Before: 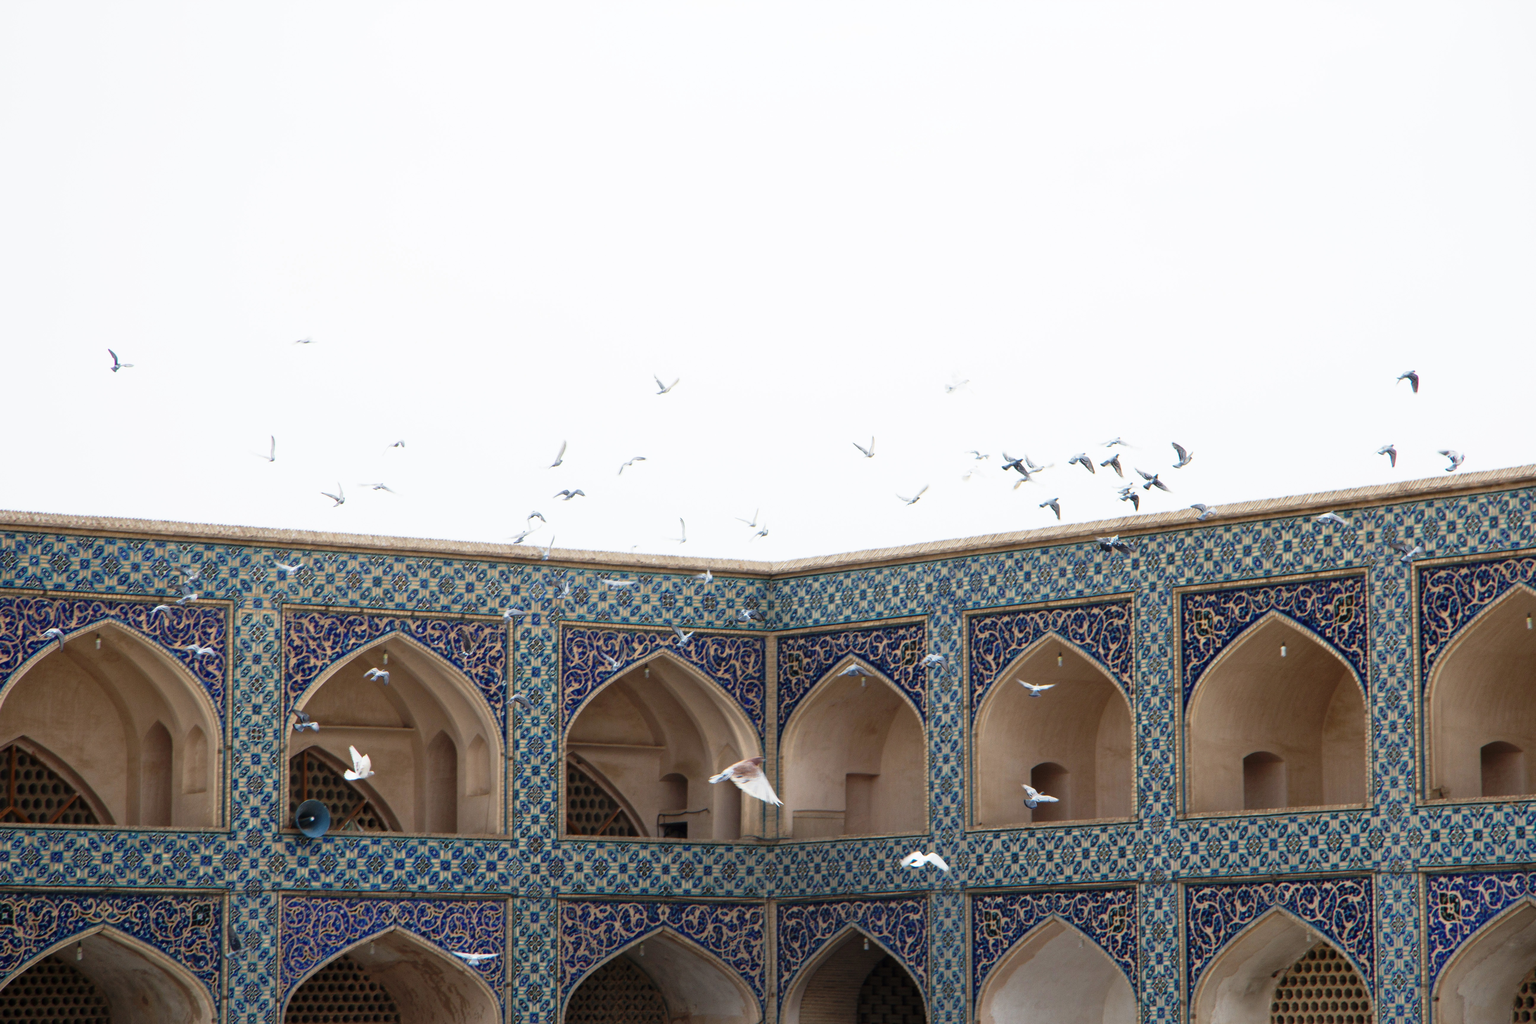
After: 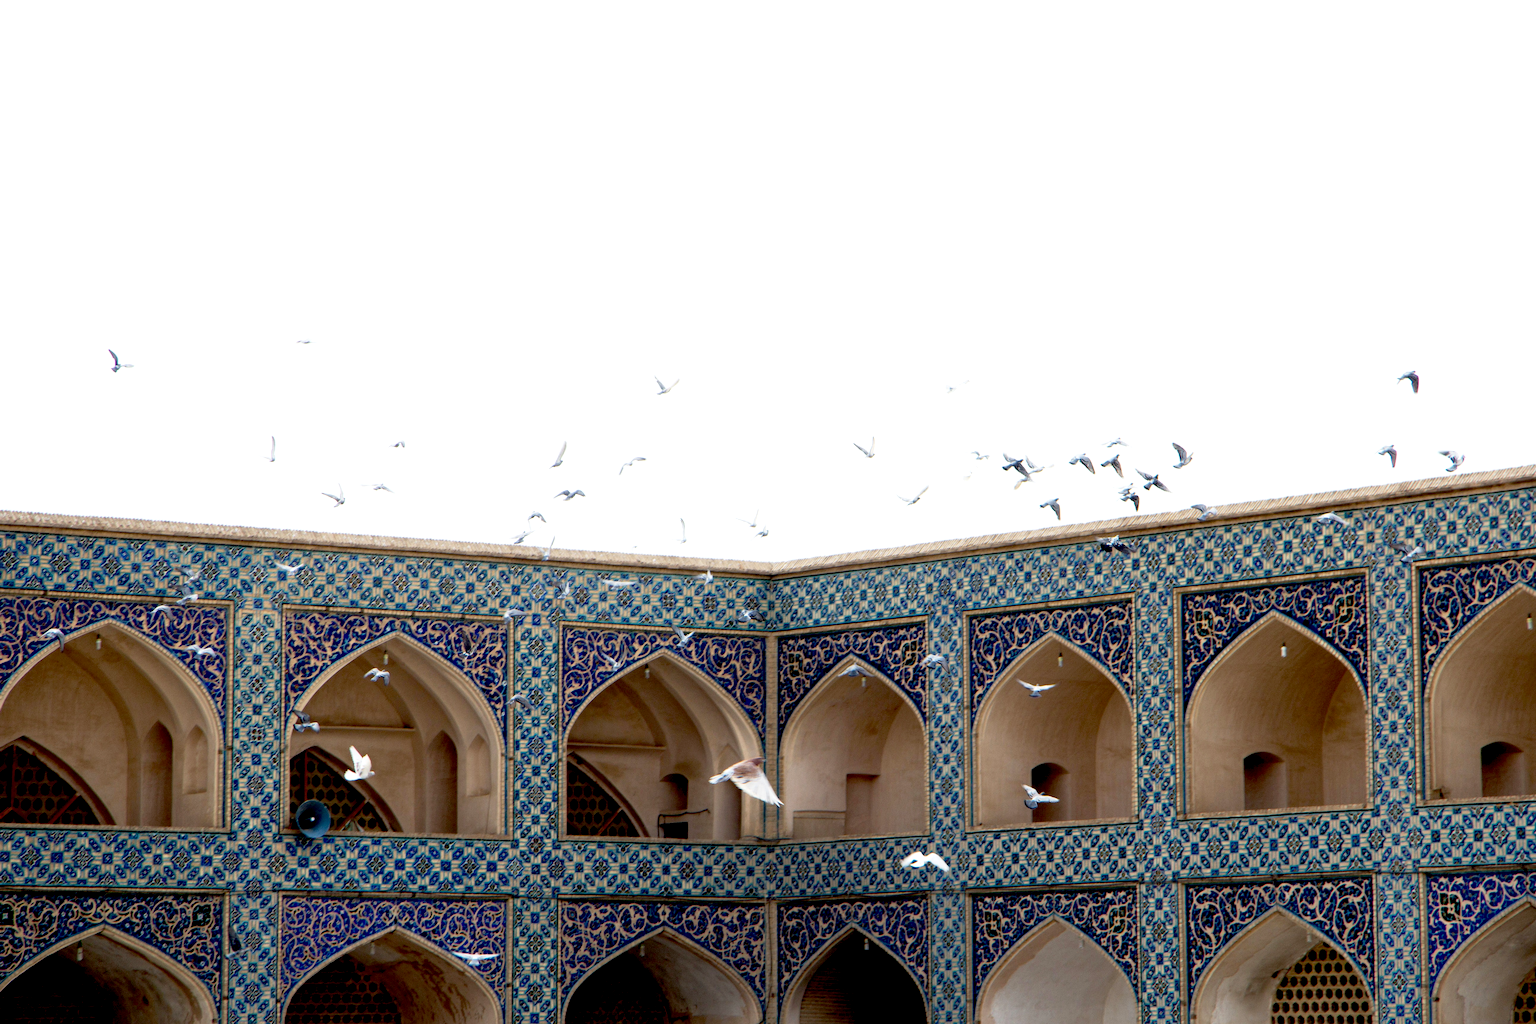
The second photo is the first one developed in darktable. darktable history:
exposure: black level correction 0.023, exposure 0.185 EV, compensate highlight preservation false
